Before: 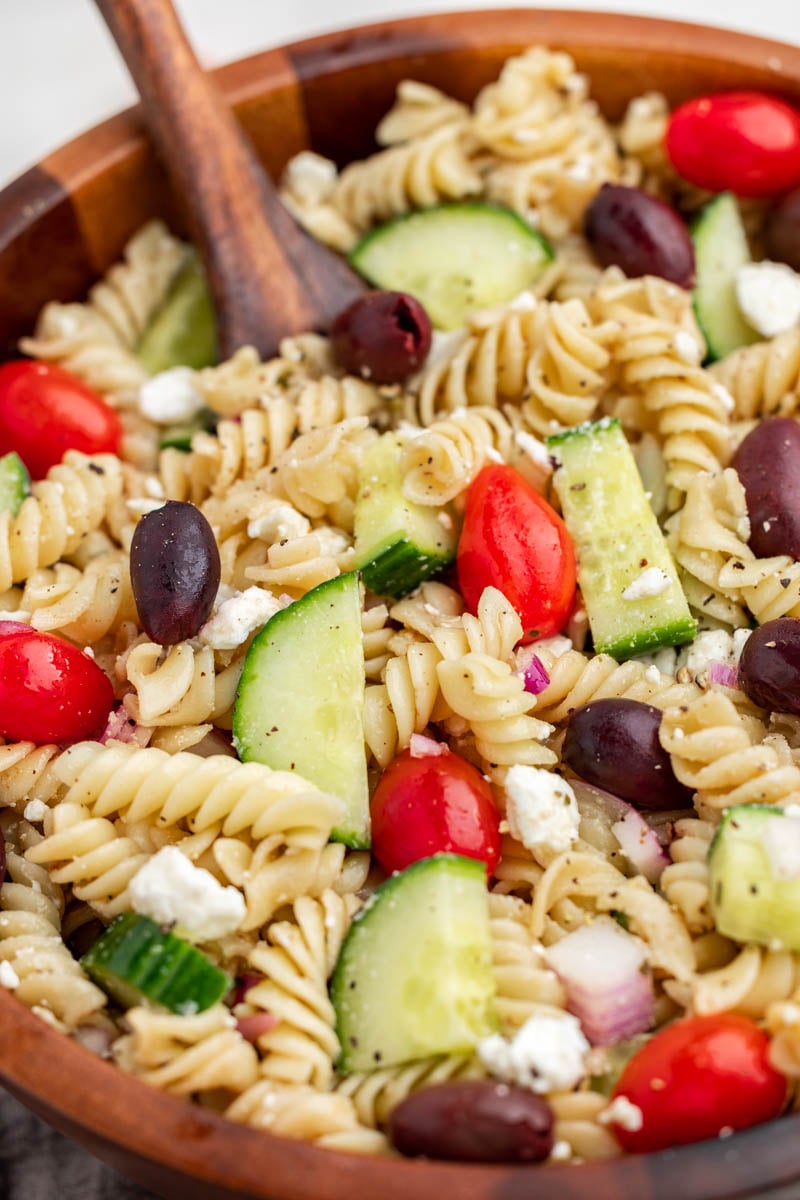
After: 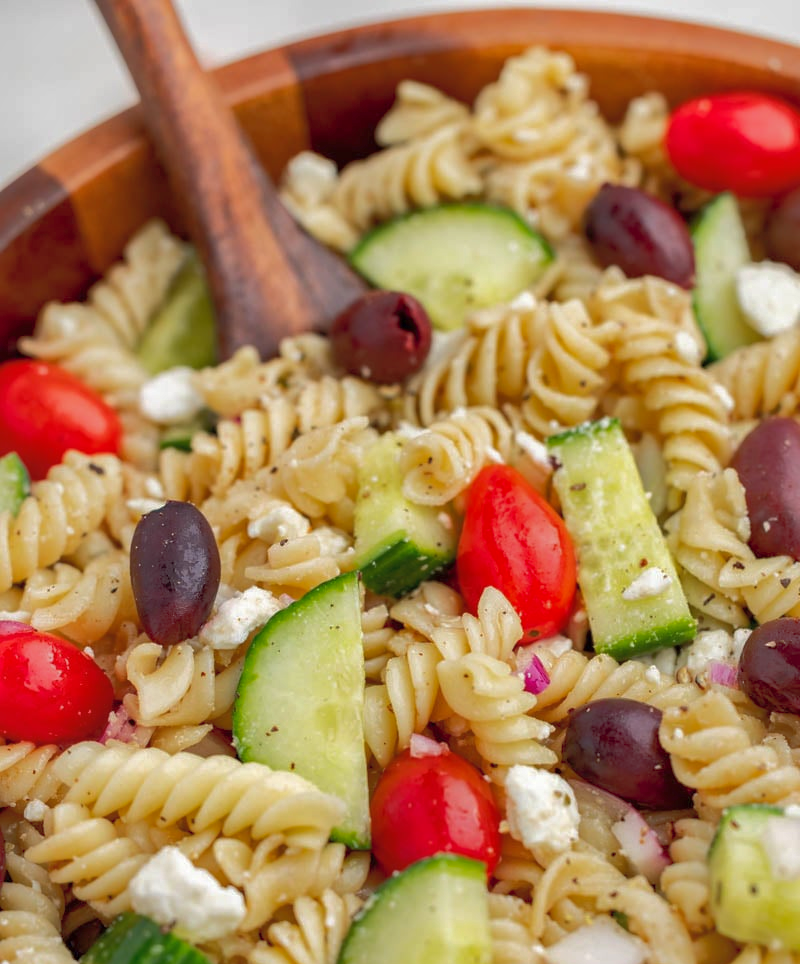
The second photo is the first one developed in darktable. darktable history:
crop: bottom 19.644%
shadows and highlights: shadows 60, highlights -60
